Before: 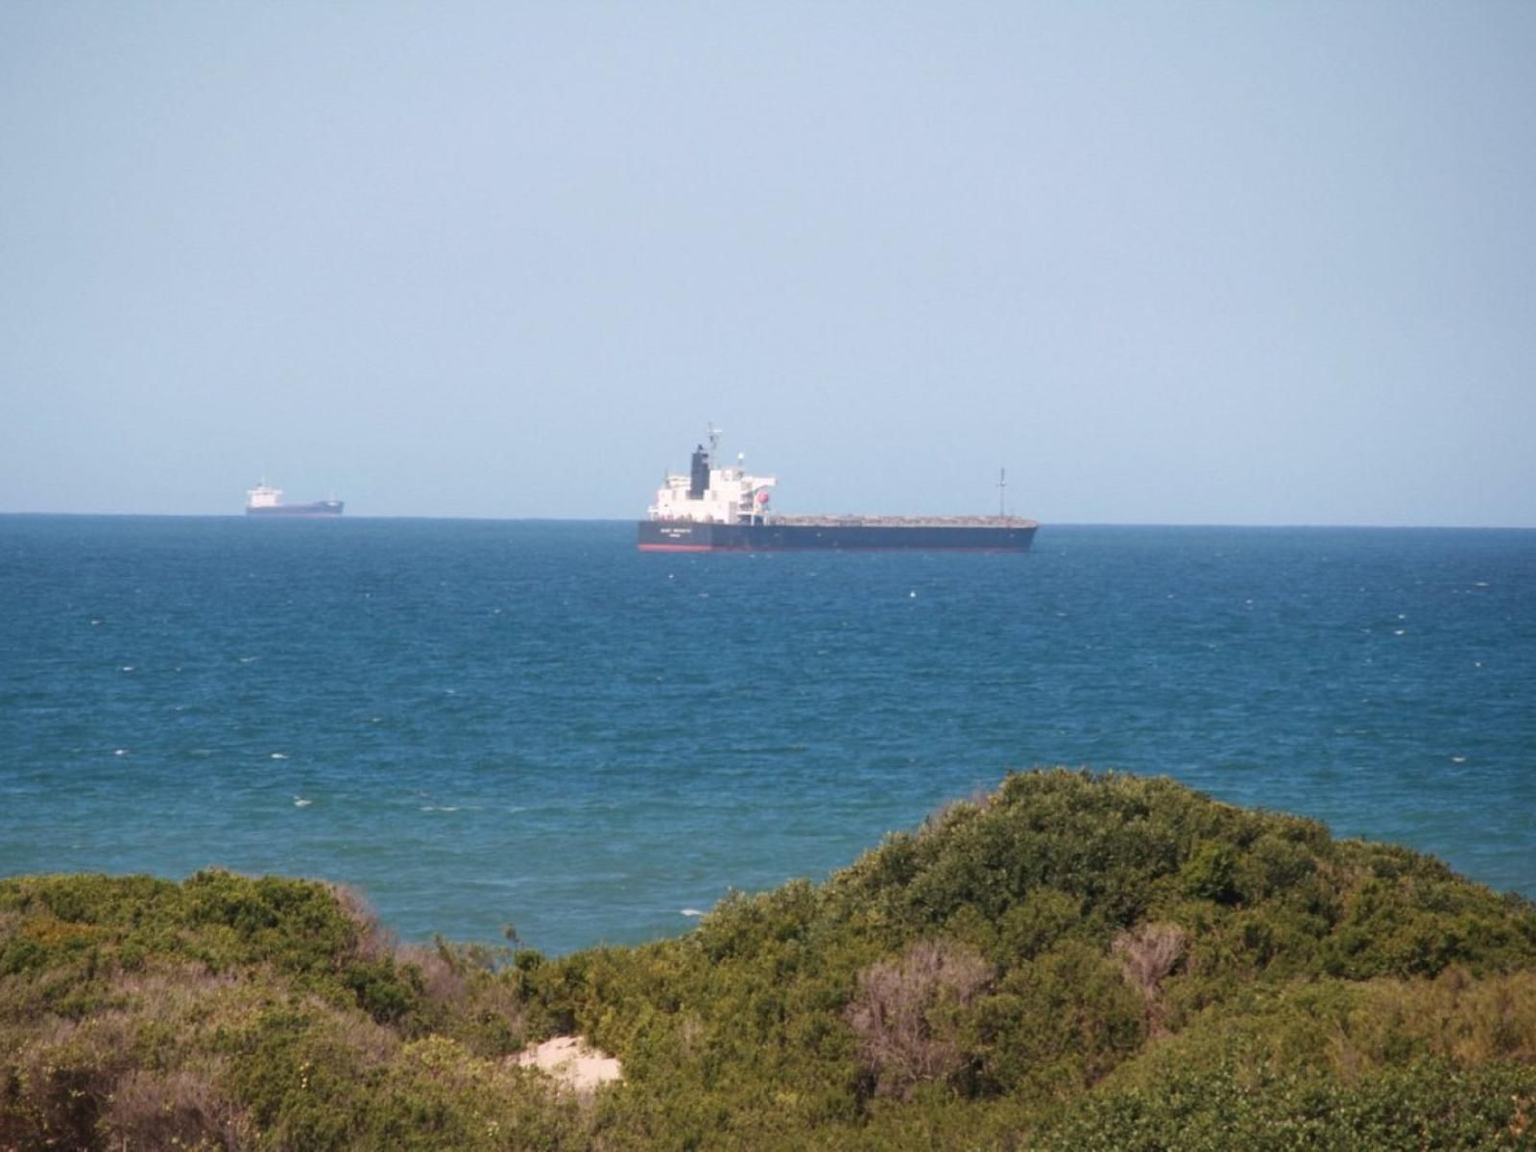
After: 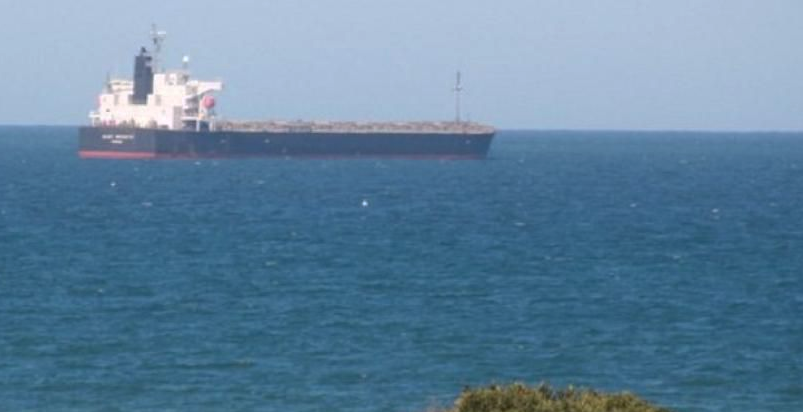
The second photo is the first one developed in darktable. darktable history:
base curve: curves: ch0 [(0, 0) (0.74, 0.67) (1, 1)], preserve colors none
crop: left 36.637%, top 34.701%, right 13.17%, bottom 30.904%
